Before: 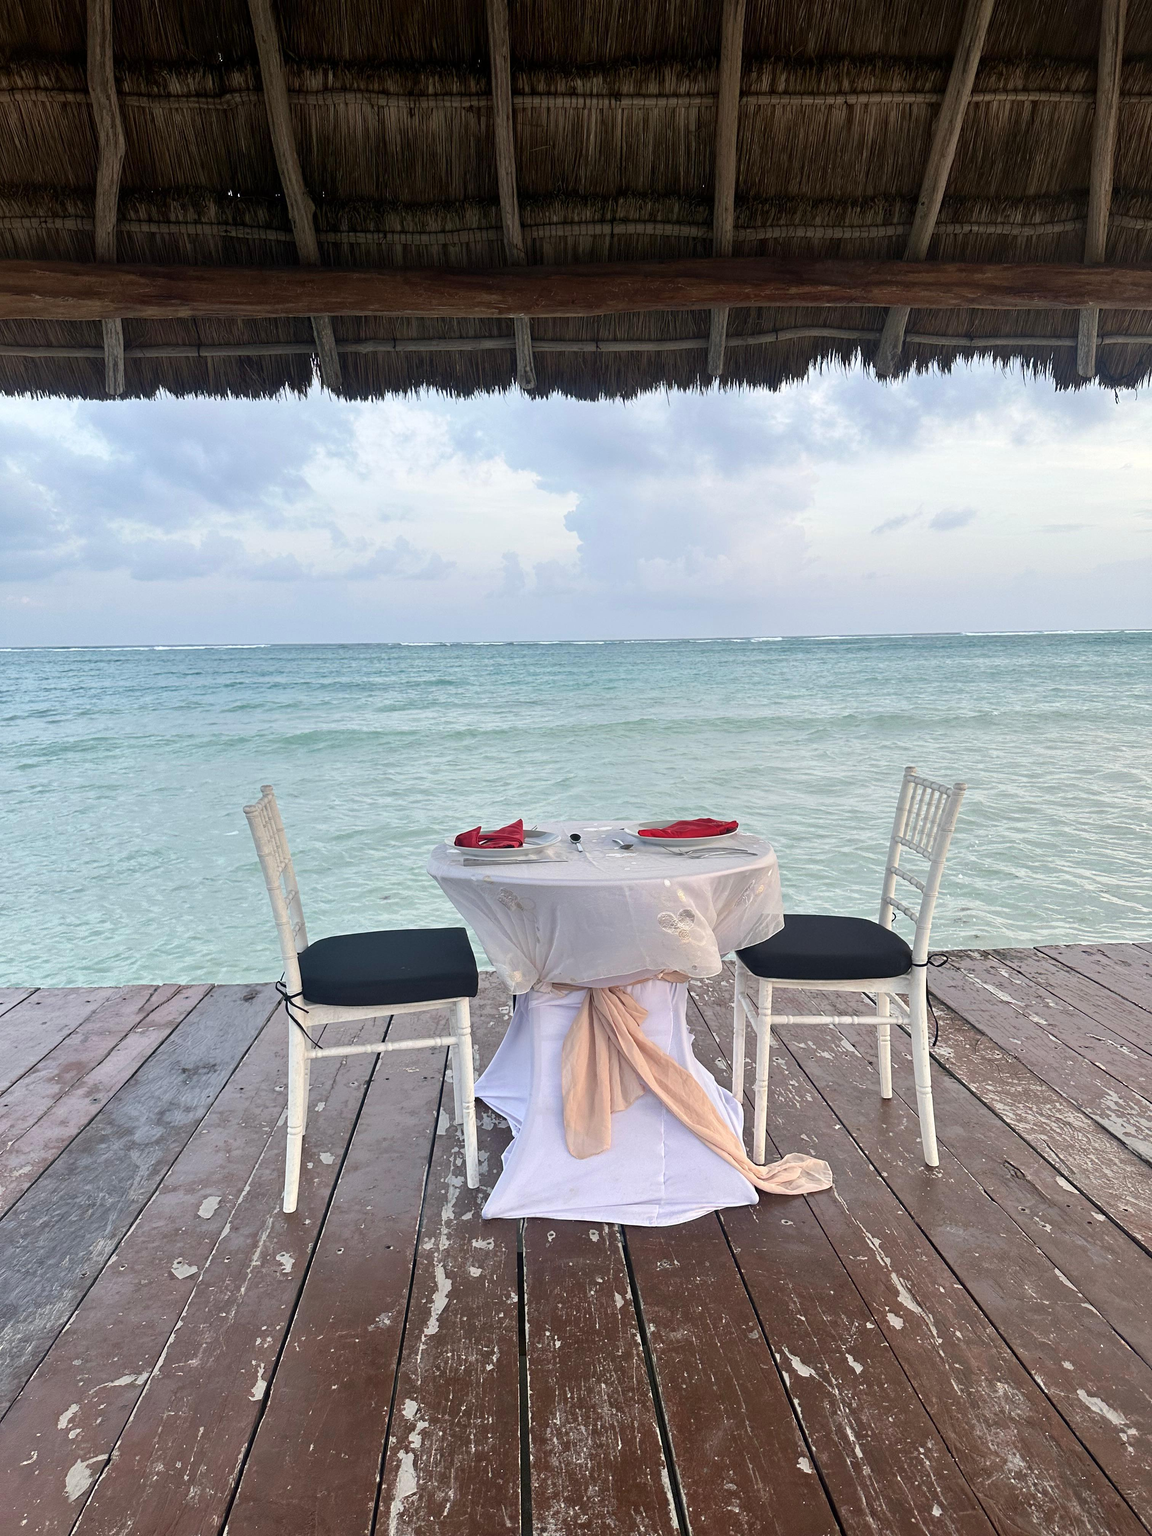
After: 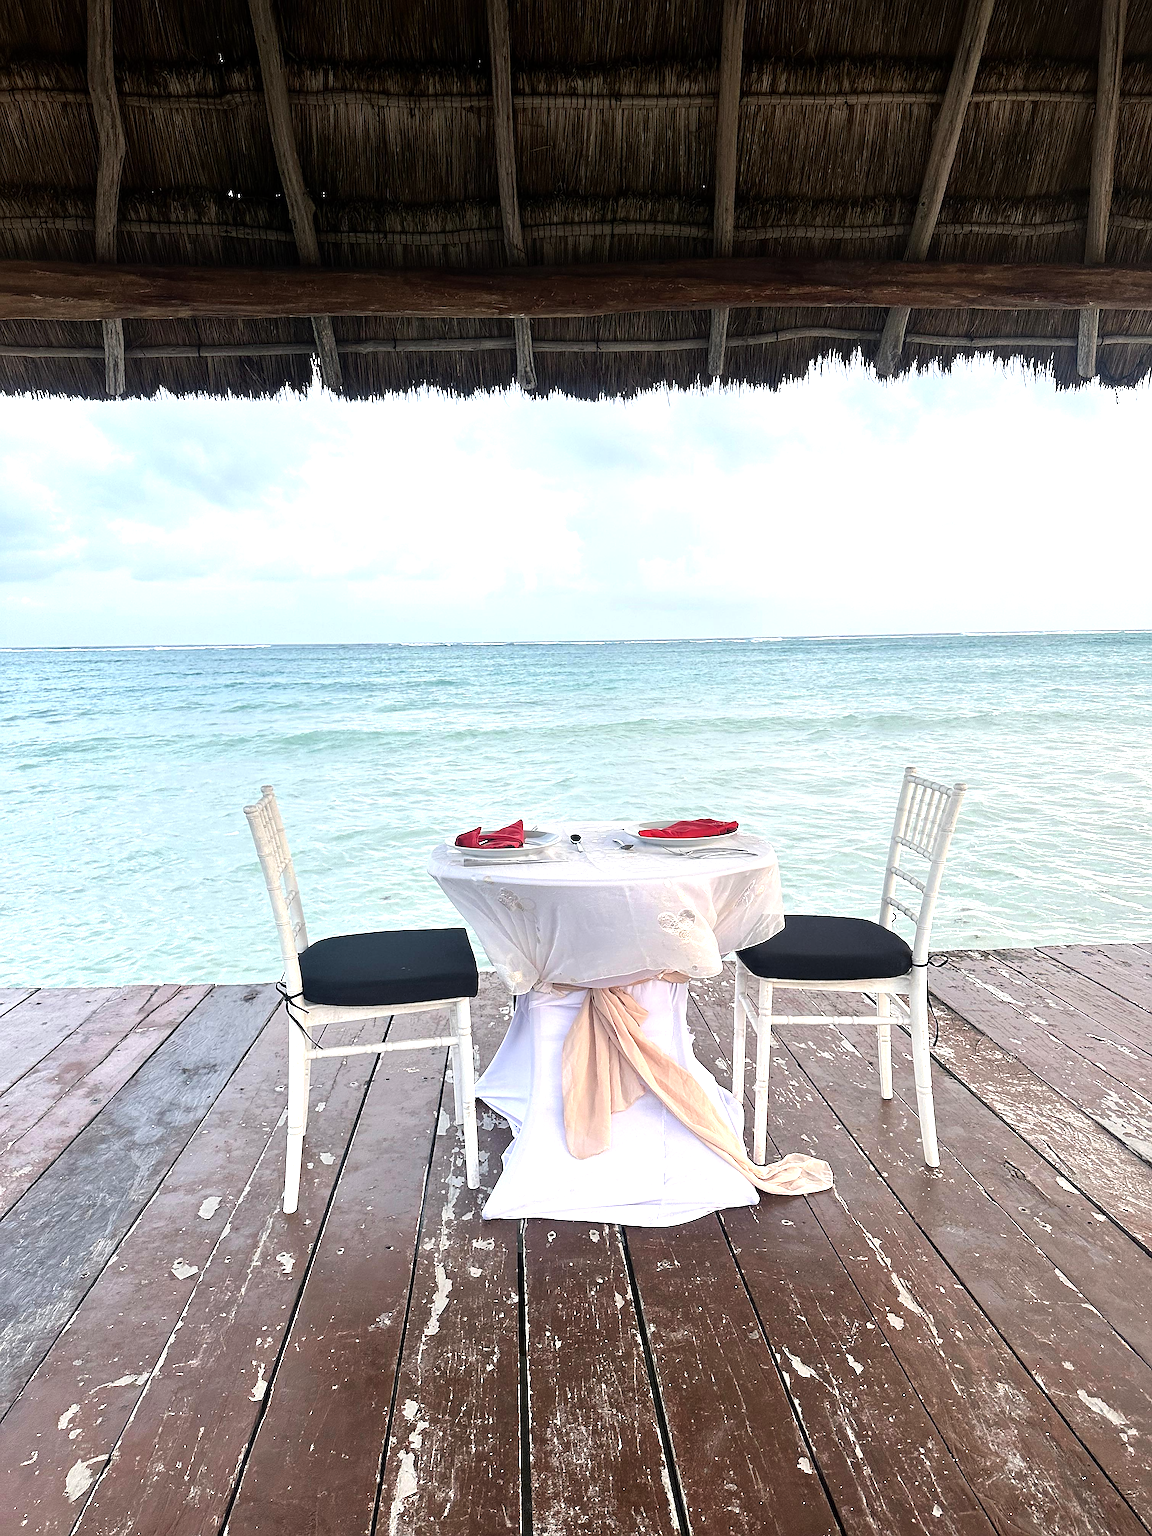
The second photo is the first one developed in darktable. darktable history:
tone equalizer: -8 EV -0.724 EV, -7 EV -0.69 EV, -6 EV -0.61 EV, -5 EV -0.368 EV, -3 EV 0.399 EV, -2 EV 0.6 EV, -1 EV 0.693 EV, +0 EV 0.736 EV, mask exposure compensation -0.486 EV
sharpen: radius 1.417, amount 1.262, threshold 0.787
